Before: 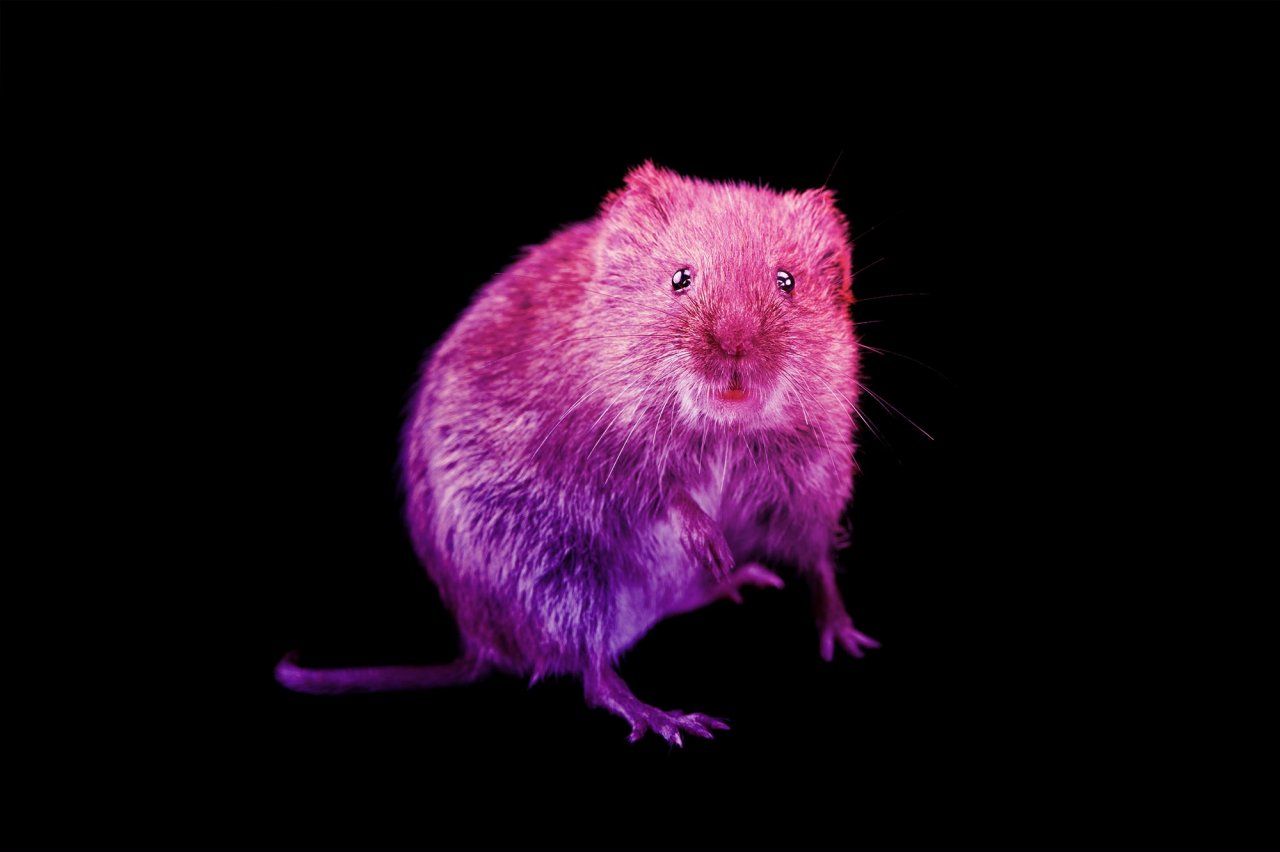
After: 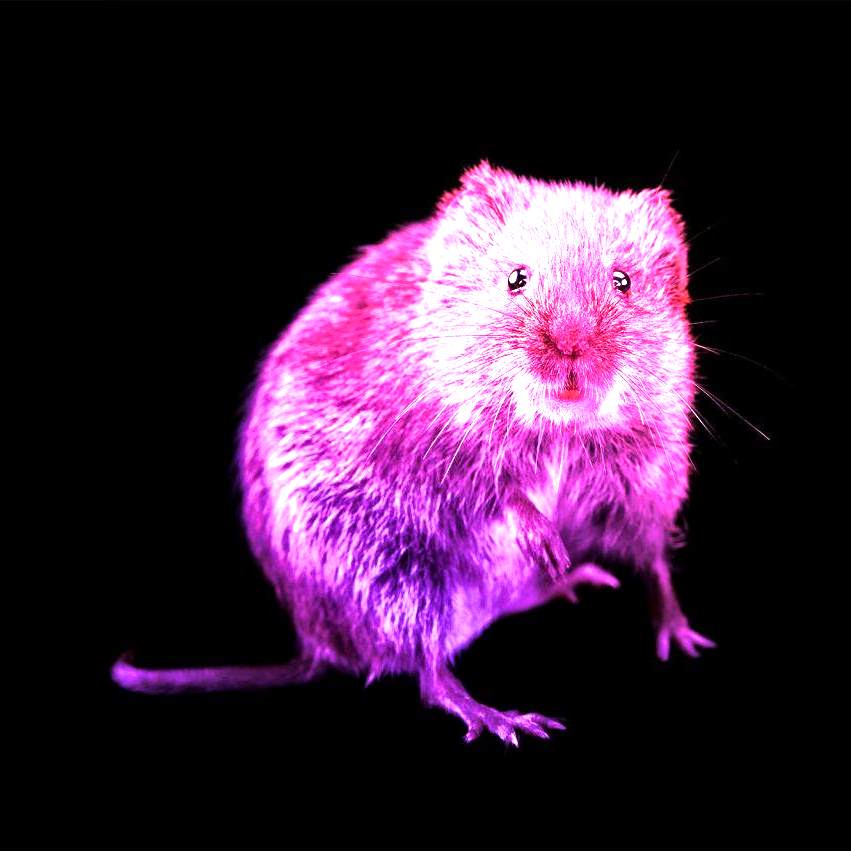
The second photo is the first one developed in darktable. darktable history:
exposure: exposure 1.203 EV, compensate highlight preservation false
local contrast: mode bilateral grid, contrast 29, coarseness 25, midtone range 0.2
tone equalizer: -8 EV -0.728 EV, -7 EV -0.727 EV, -6 EV -0.624 EV, -5 EV -0.418 EV, -3 EV 0.394 EV, -2 EV 0.6 EV, -1 EV 0.689 EV, +0 EV 0.722 EV, edges refinement/feathering 500, mask exposure compensation -1.57 EV, preserve details no
crop and rotate: left 12.873%, right 20.591%
